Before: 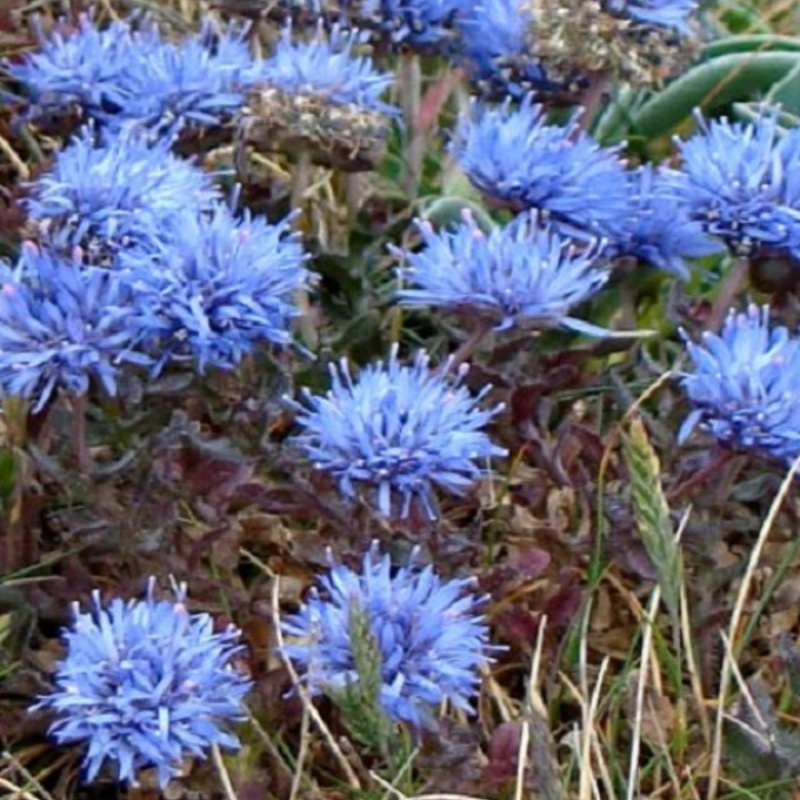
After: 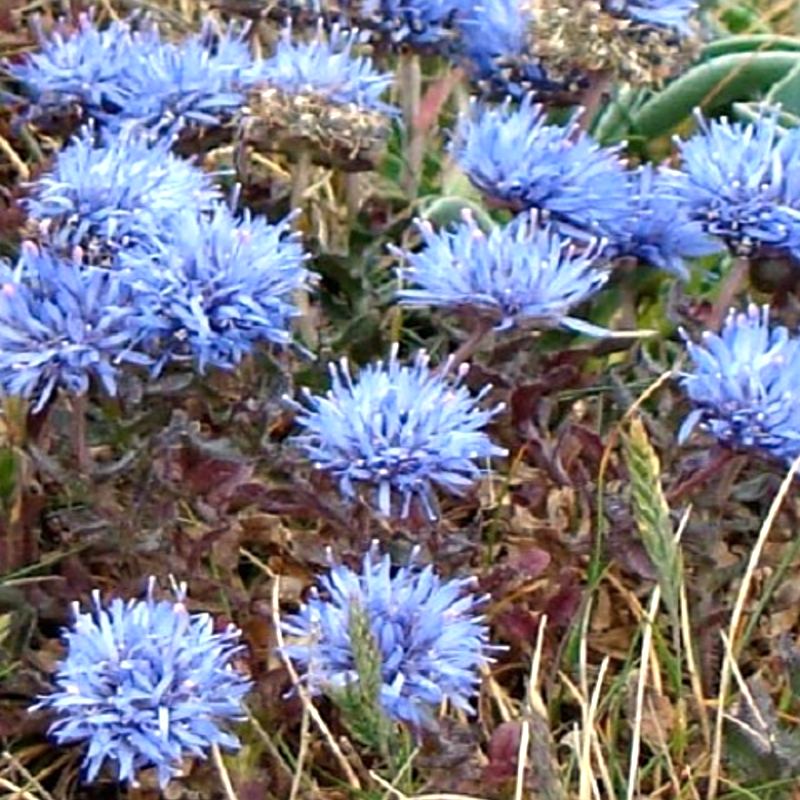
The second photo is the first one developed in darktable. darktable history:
exposure: black level correction 0, exposure 0.5 EV, compensate exposure bias true, compensate highlight preservation false
sharpen: on, module defaults
white balance: red 1.045, blue 0.932
